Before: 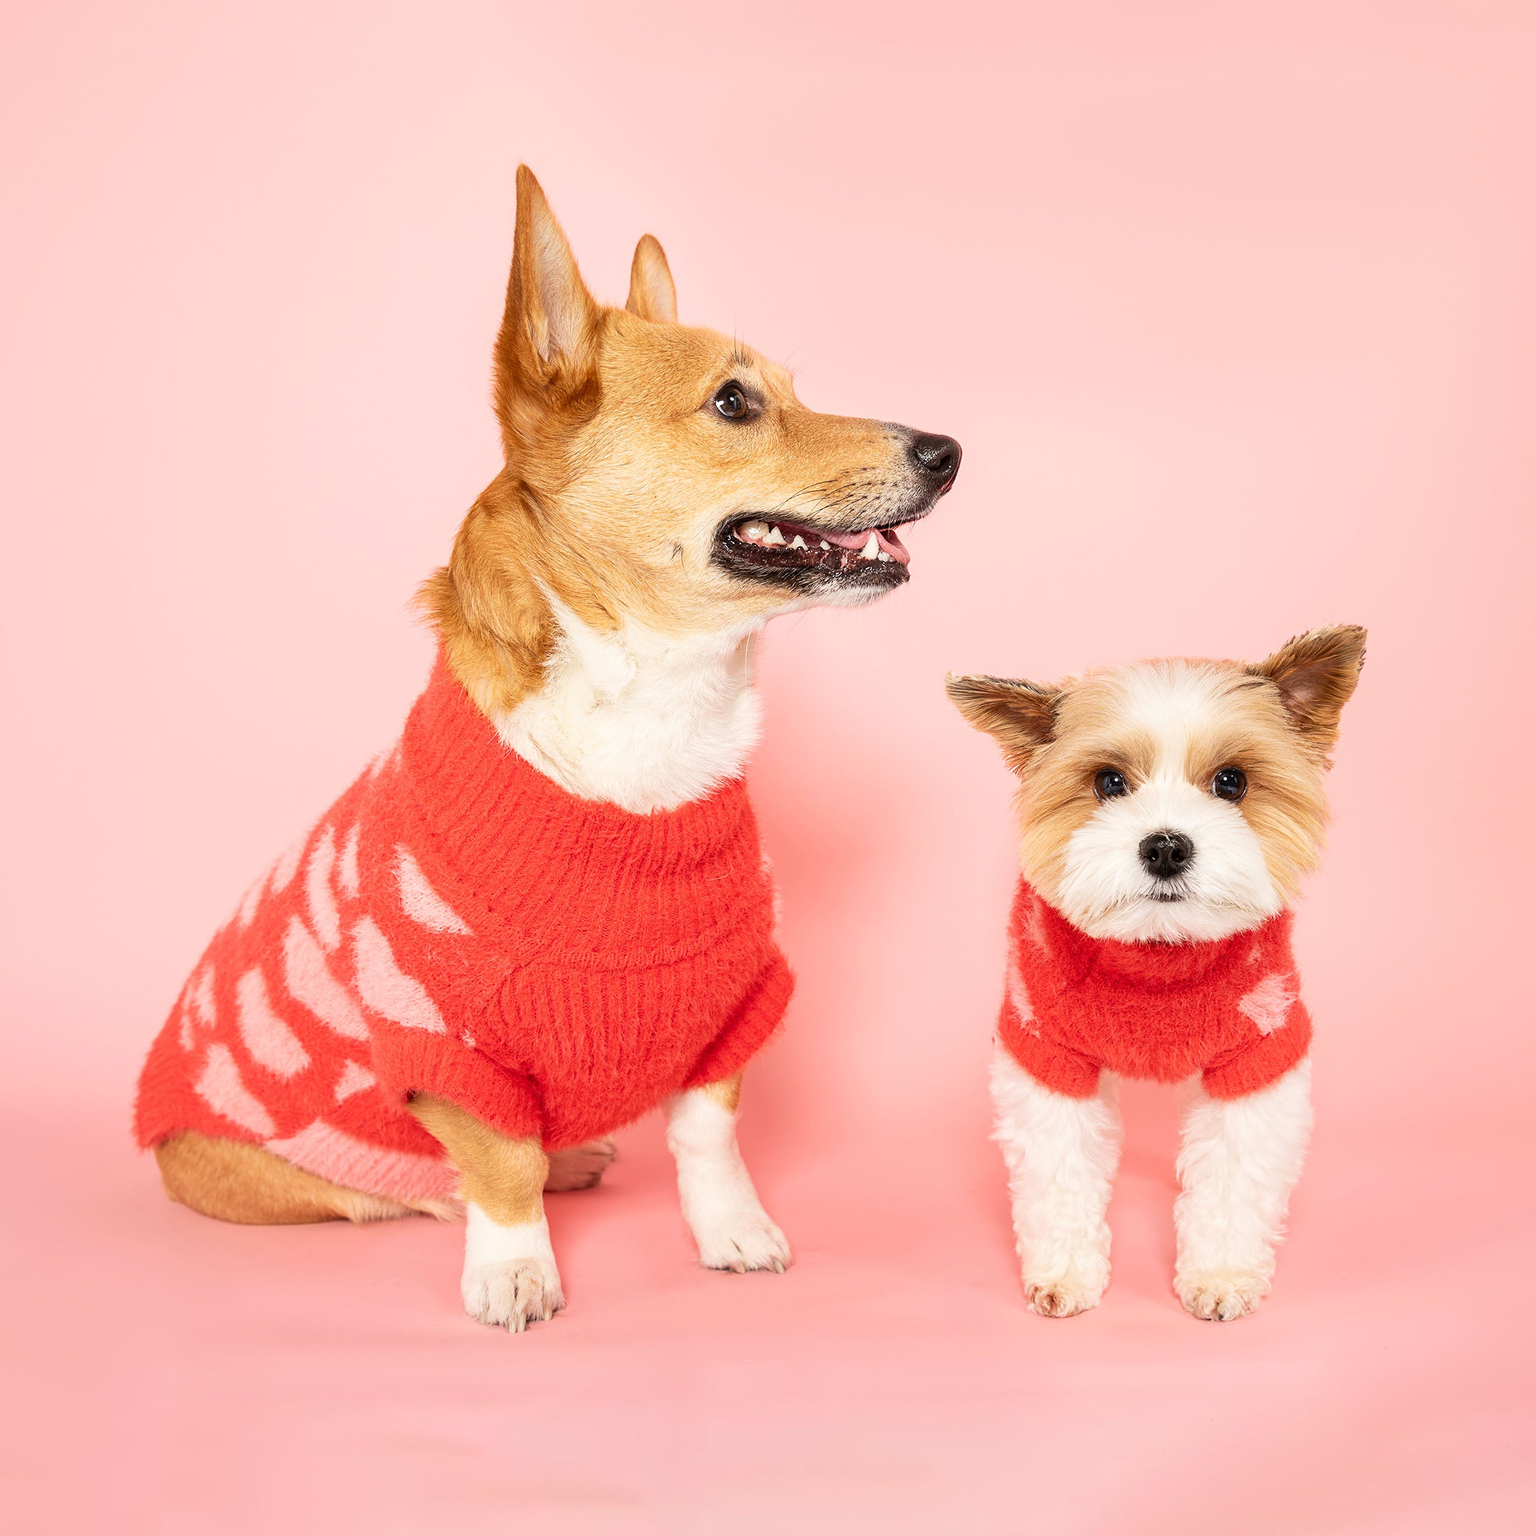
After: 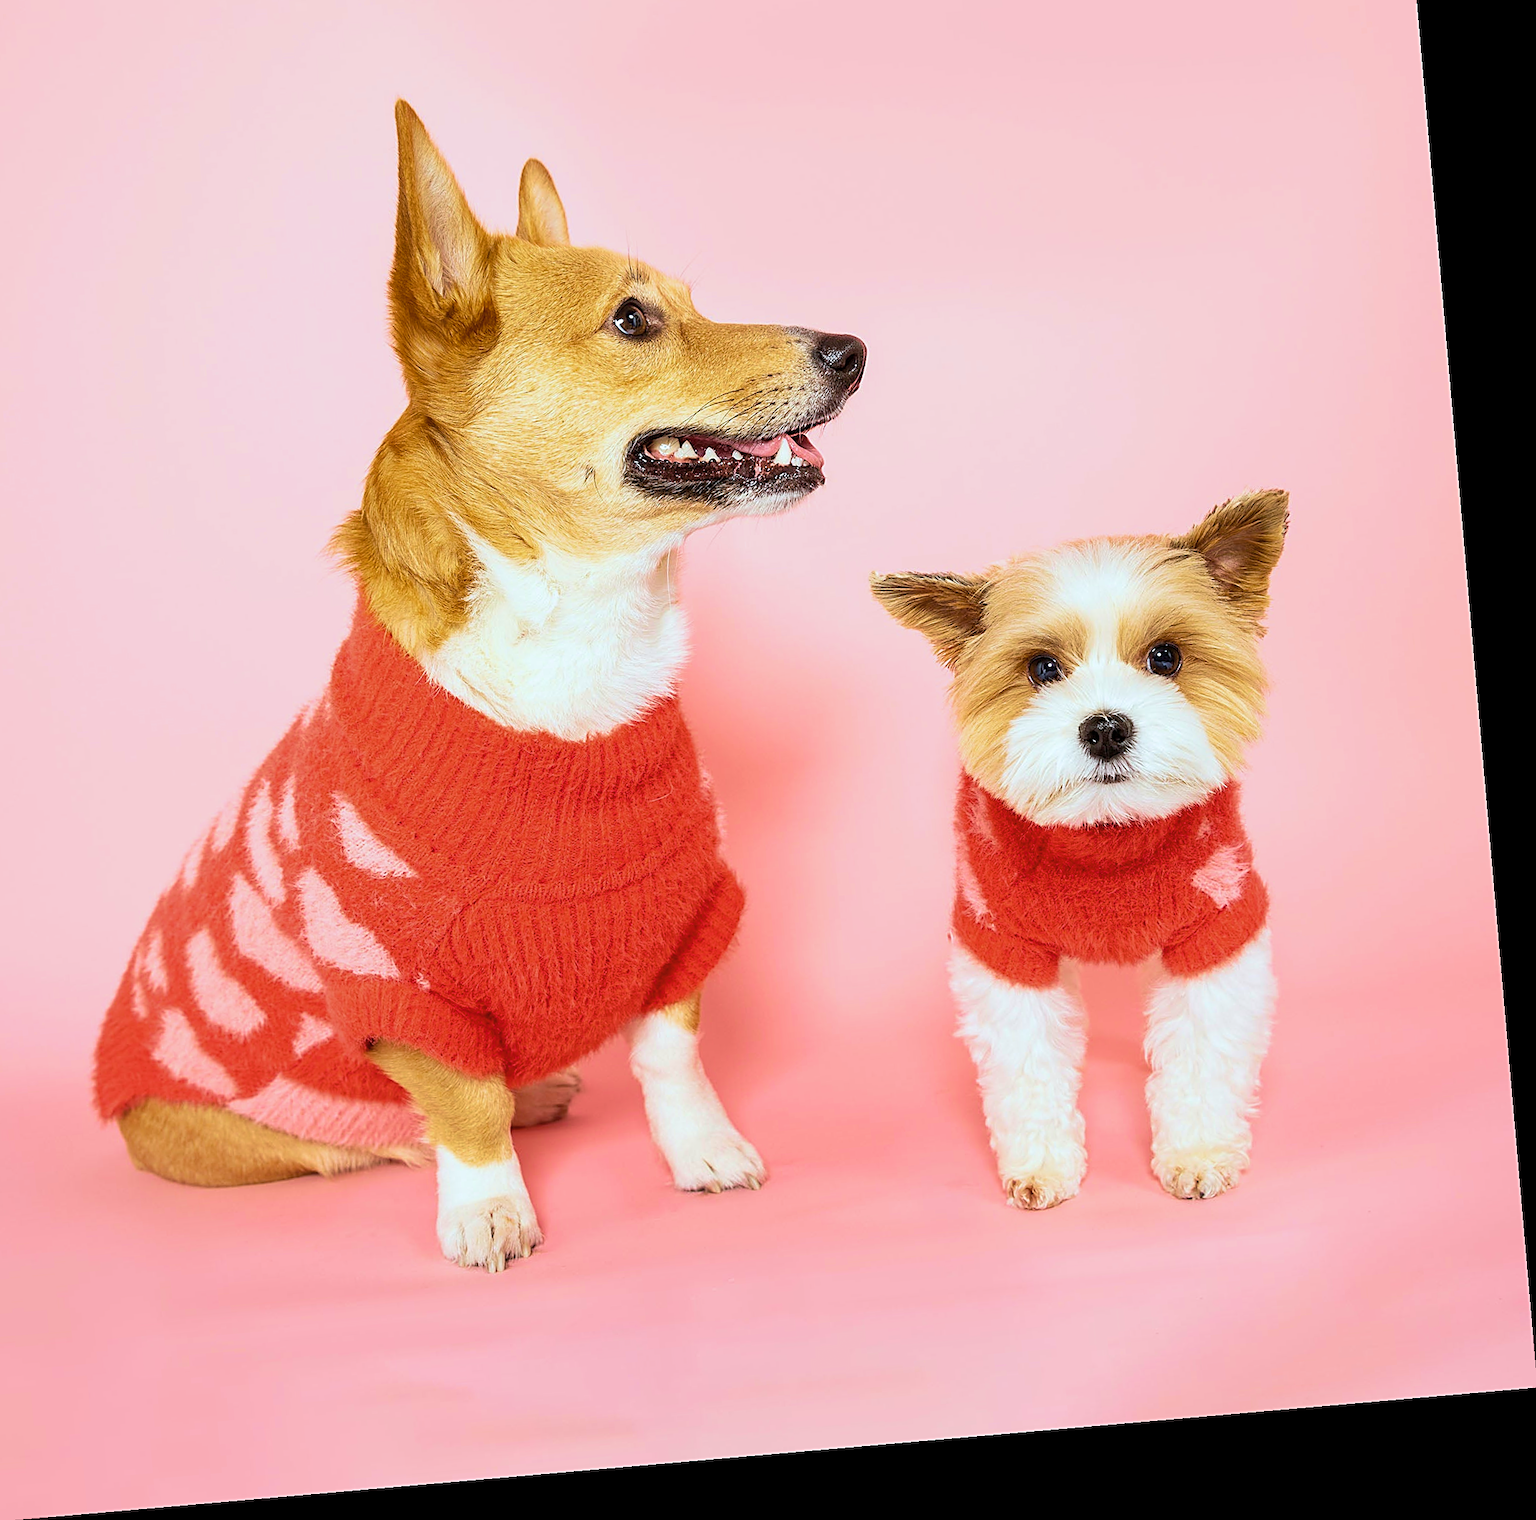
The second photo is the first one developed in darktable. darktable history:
color balance rgb: perceptual saturation grading › global saturation 25%, global vibrance 20%
white balance: red 0.925, blue 1.046
color contrast: green-magenta contrast 0.84, blue-yellow contrast 0.86
velvia: strength 45%
rotate and perspective: rotation -4.98°, automatic cropping off
crop and rotate: left 8.262%, top 9.226%
sharpen: on, module defaults
